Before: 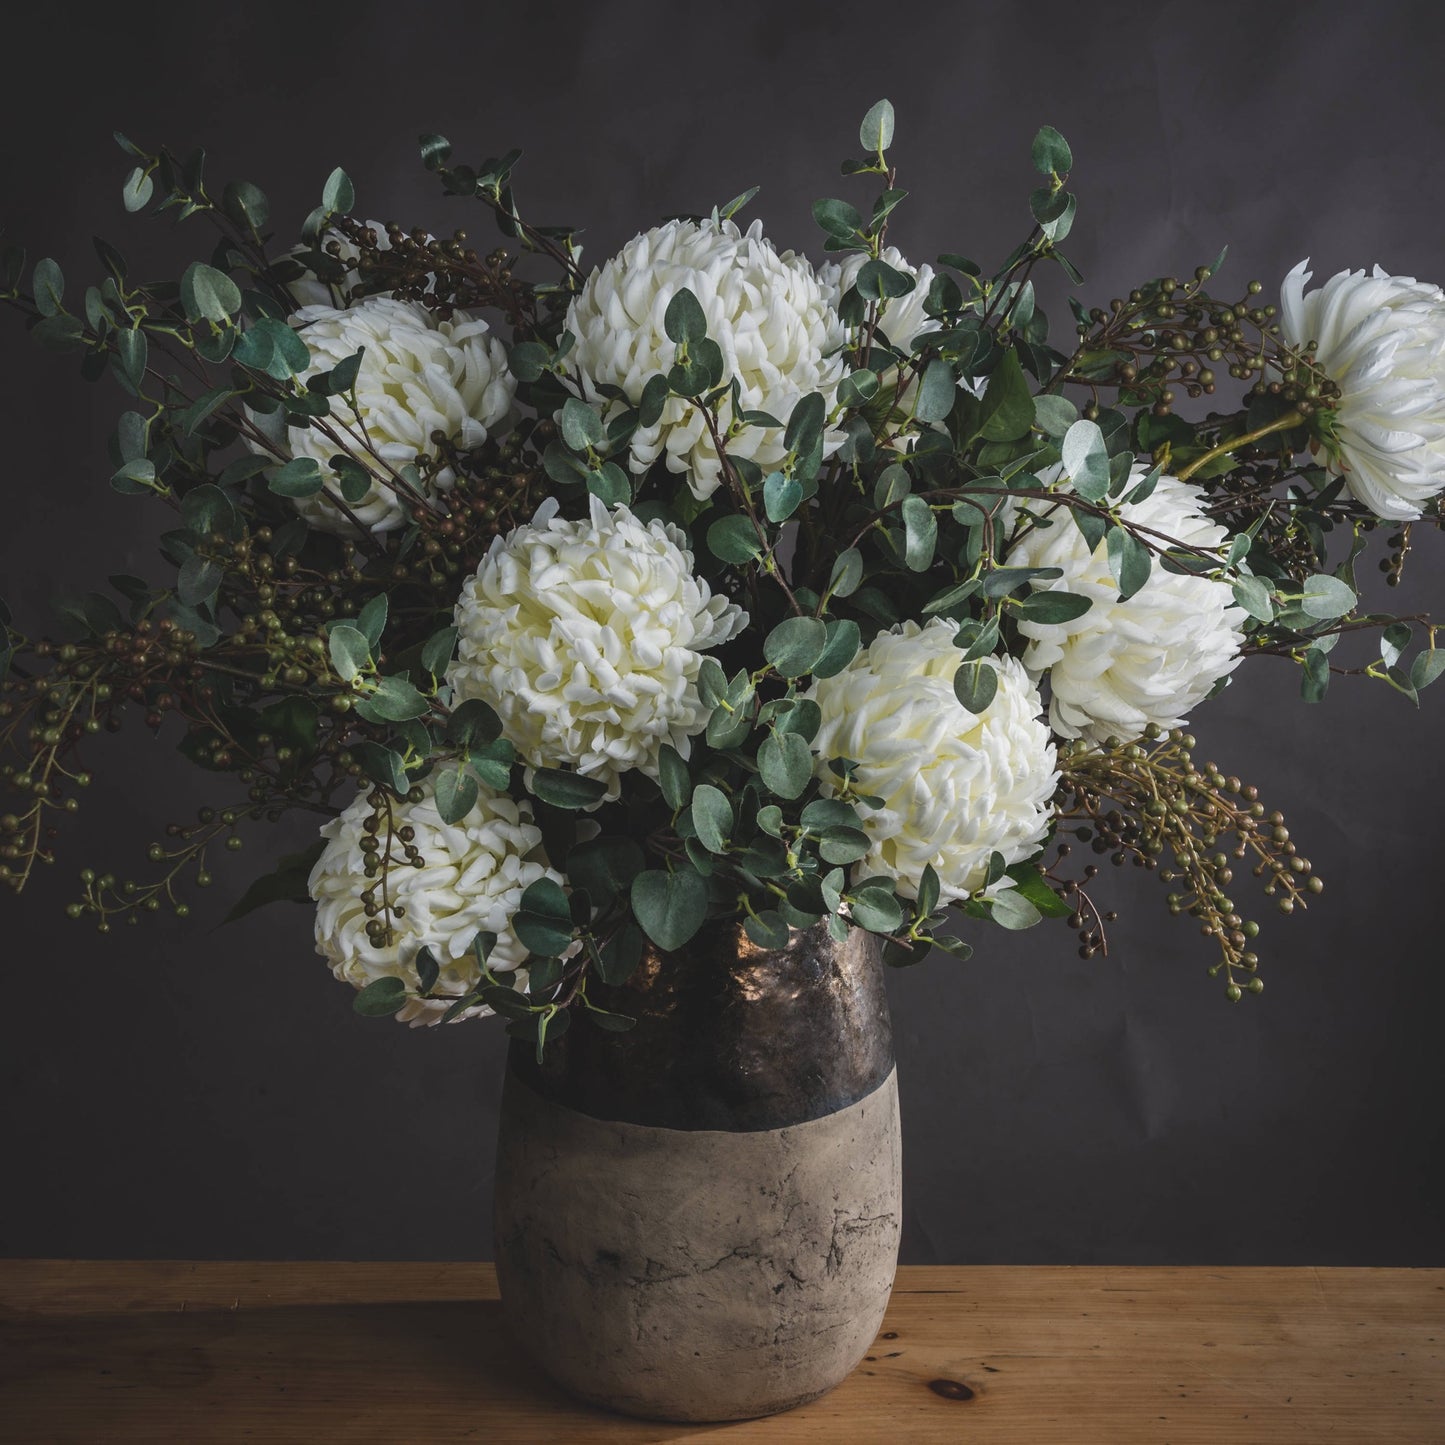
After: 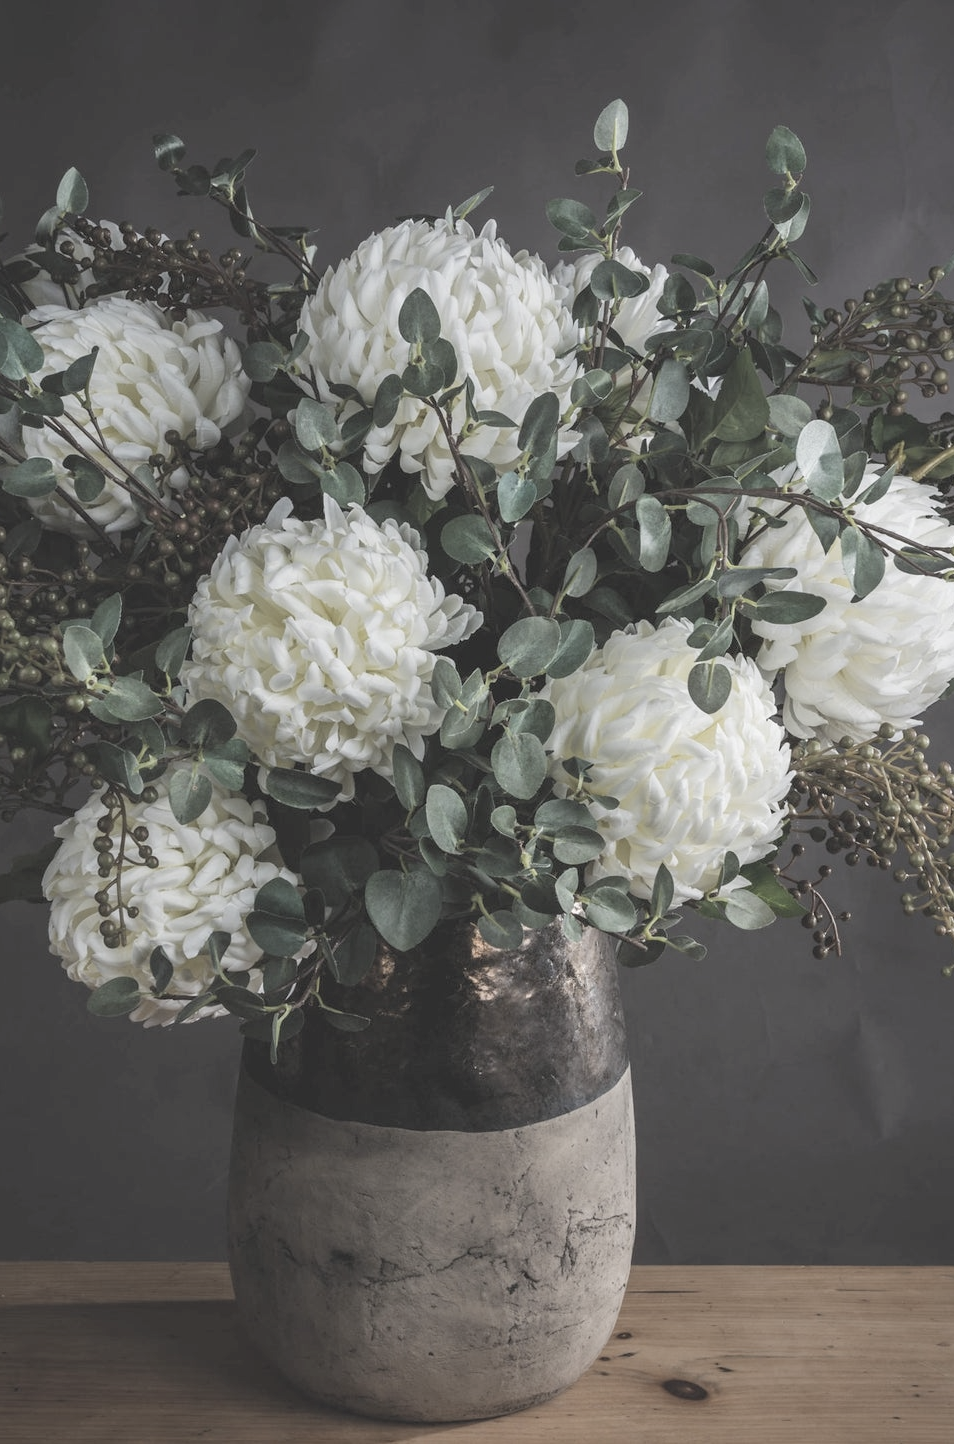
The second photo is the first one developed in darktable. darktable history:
crop and rotate: left 18.442%, right 15.508%
contrast brightness saturation: brightness 0.18, saturation -0.5
